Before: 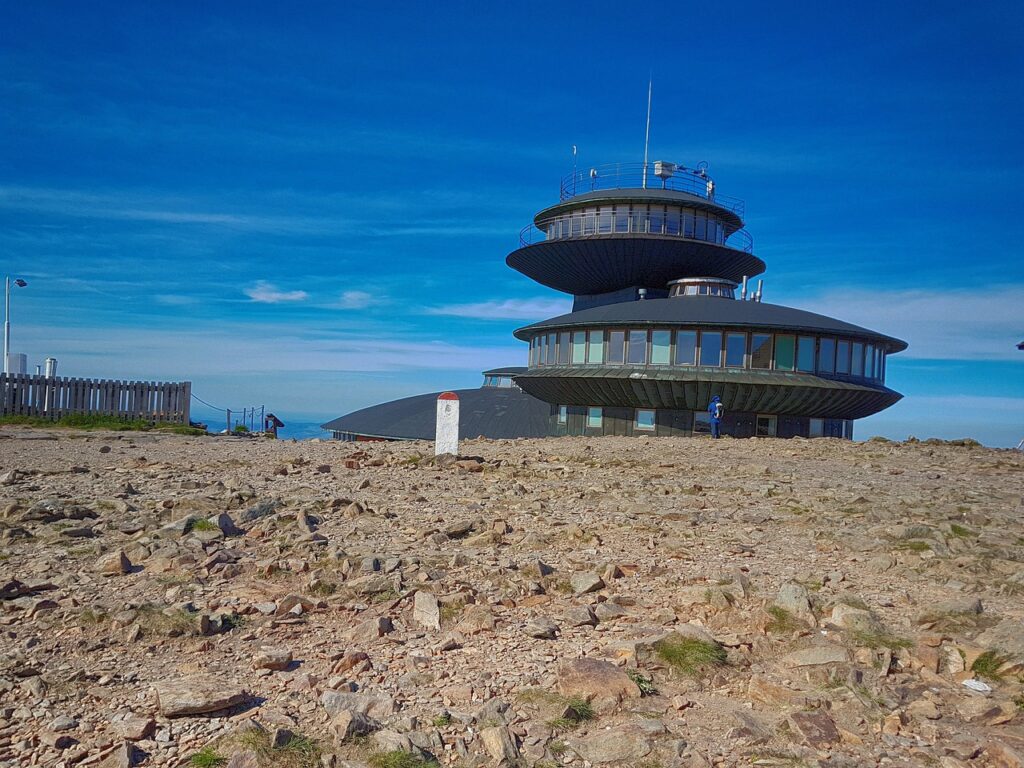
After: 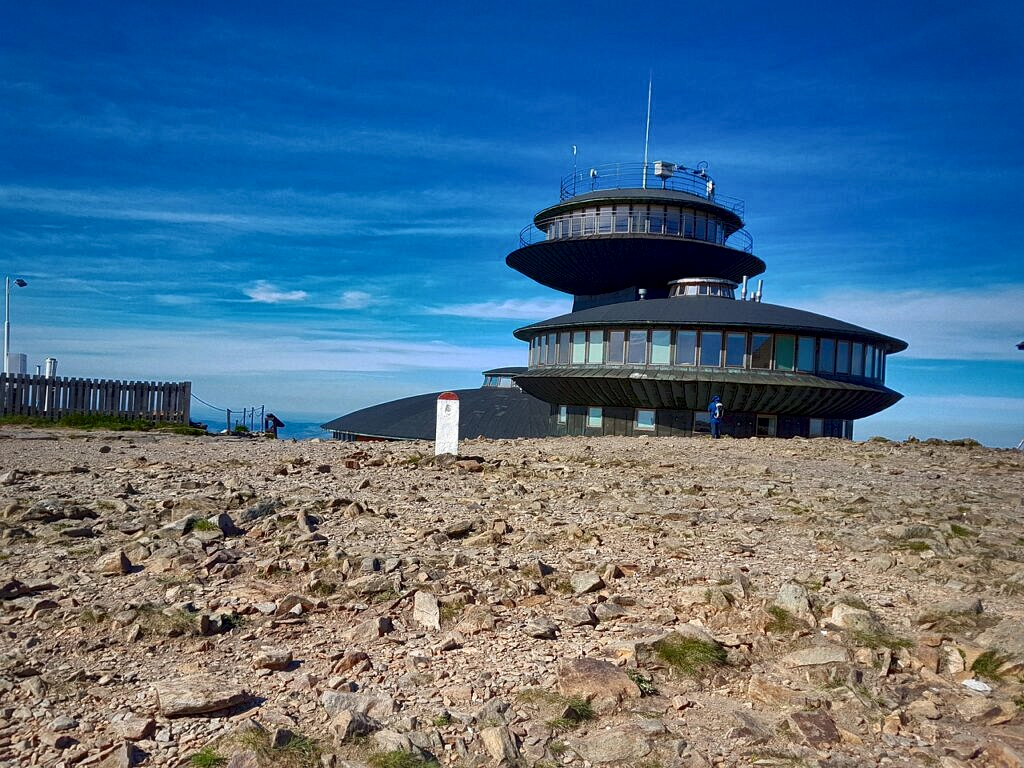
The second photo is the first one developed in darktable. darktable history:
local contrast: mode bilateral grid, contrast 69, coarseness 76, detail 180%, midtone range 0.2
